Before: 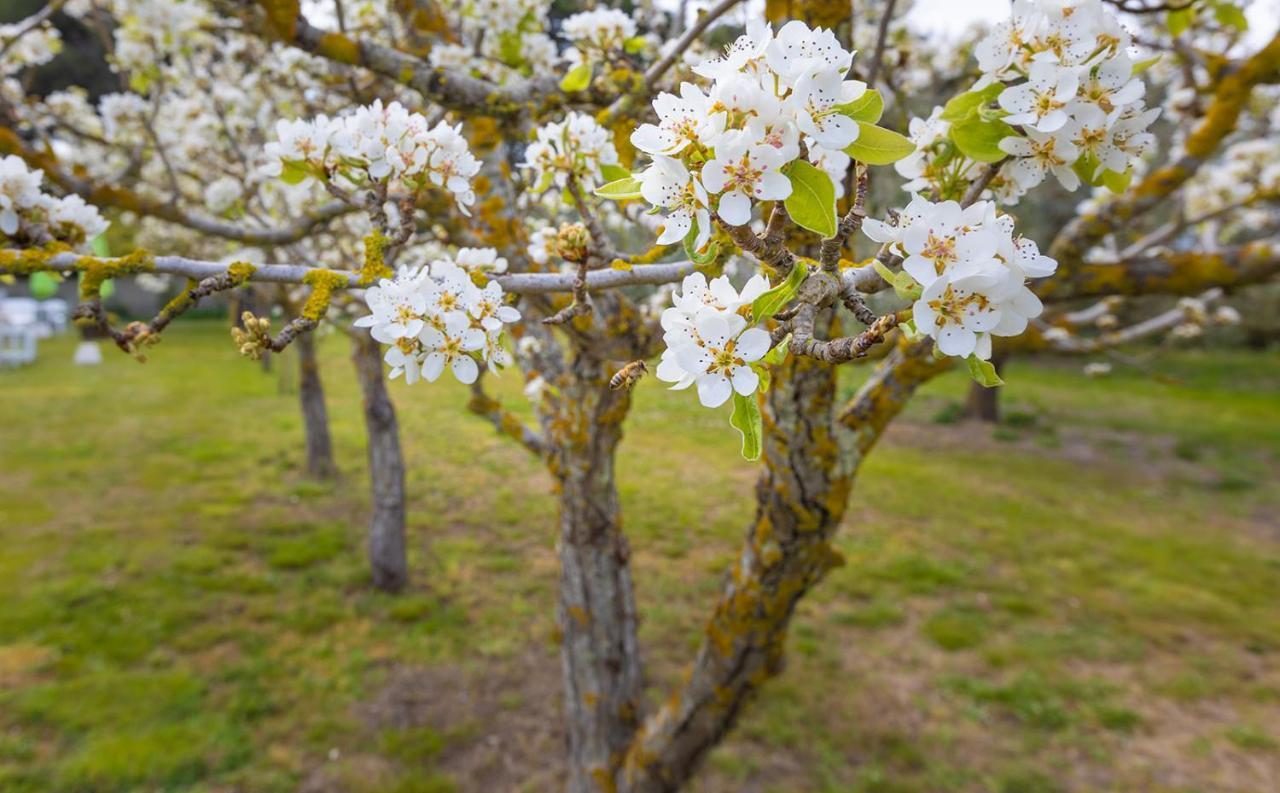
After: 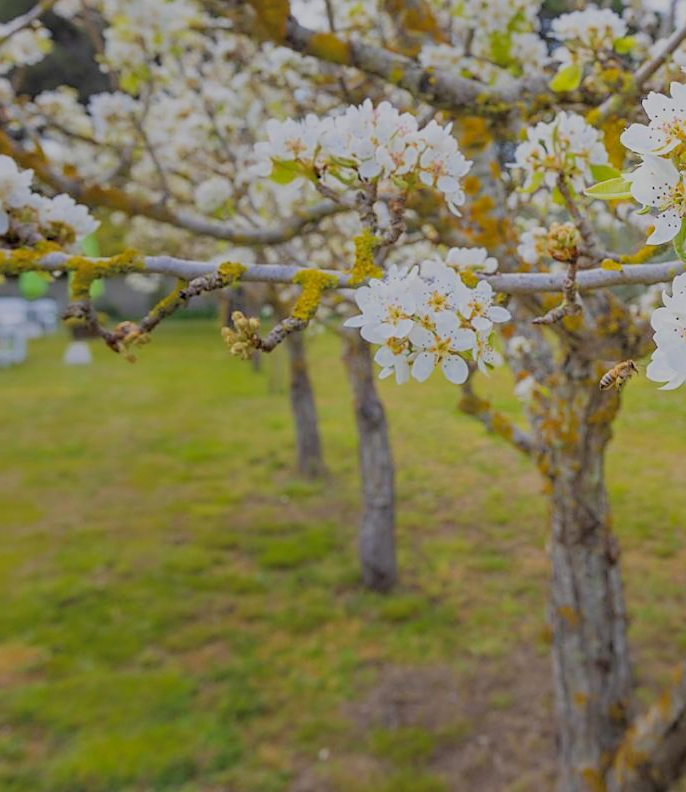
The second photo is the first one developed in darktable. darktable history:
crop: left 0.854%, right 45.486%, bottom 0.089%
sharpen: radius 1.905, amount 0.413, threshold 1.559
filmic rgb: middle gray luminance 4.42%, black relative exposure -12.94 EV, white relative exposure 5.02 EV, target black luminance 0%, hardness 5.2, latitude 59.5%, contrast 0.751, highlights saturation mix 4.06%, shadows ↔ highlights balance 25.52%, preserve chrominance max RGB, color science v6 (2022), contrast in shadows safe, contrast in highlights safe
